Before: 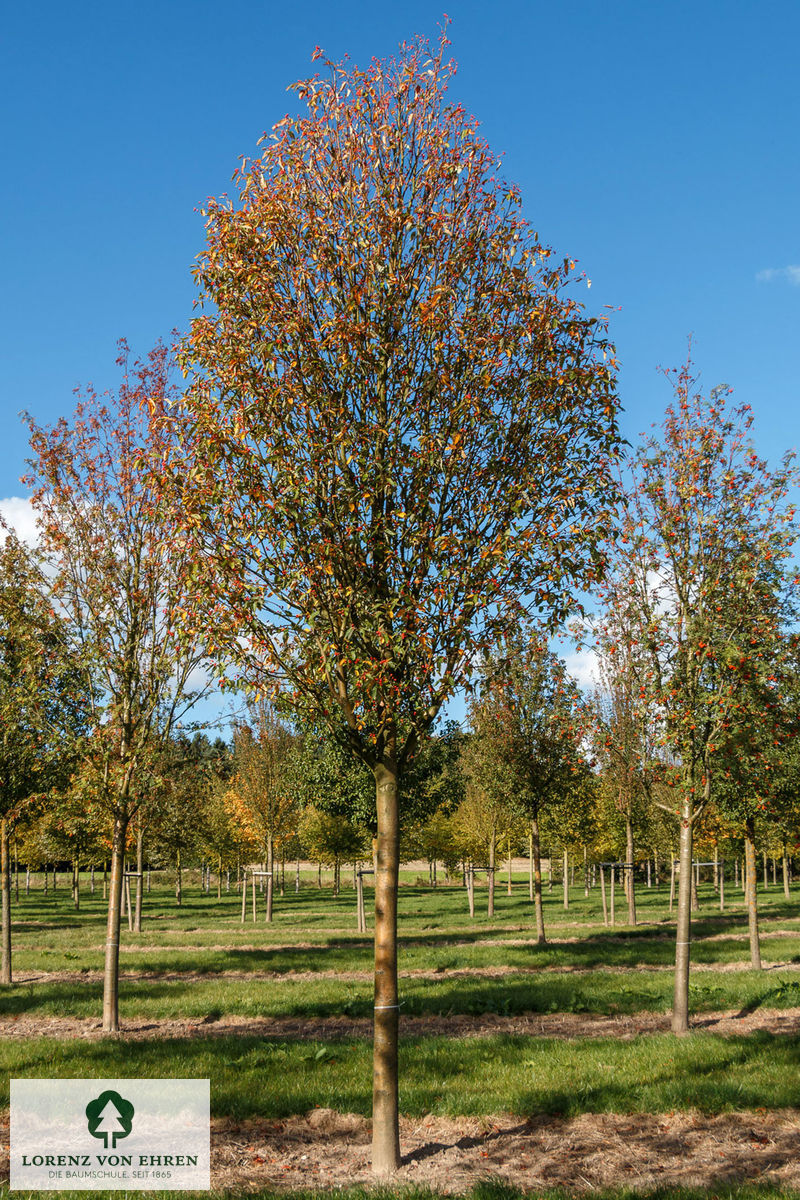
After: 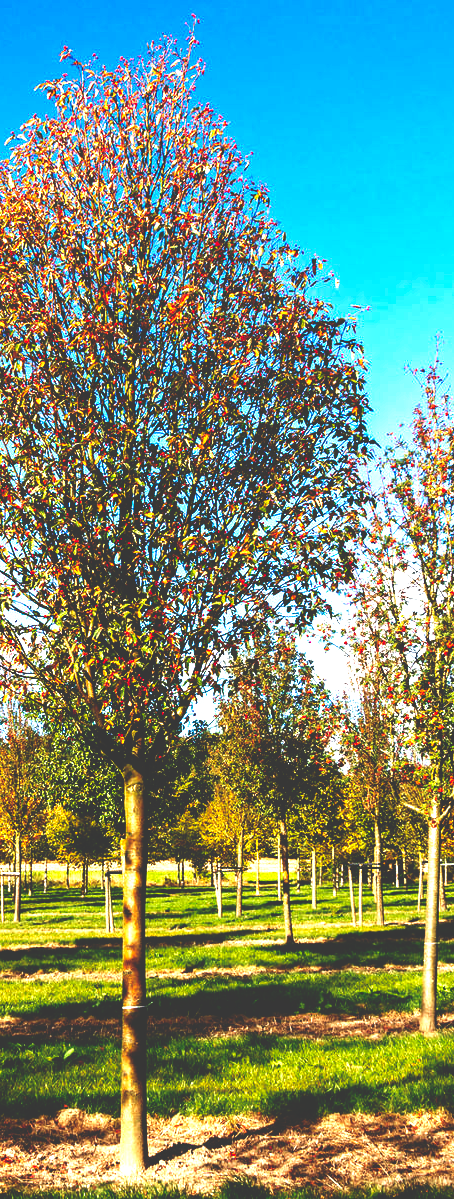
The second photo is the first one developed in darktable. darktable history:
velvia: on, module defaults
local contrast: mode bilateral grid, contrast 99, coarseness 99, detail 94%, midtone range 0.2
base curve: curves: ch0 [(0, 0.036) (0.083, 0.04) (0.804, 1)], exposure shift 0.585, preserve colors none
haze removal: strength 0.237, distance 0.255, compatibility mode true, adaptive false
crop: left 31.525%, top 0.022%, right 11.651%
exposure: black level correction 0, exposure 1.105 EV, compensate highlight preservation false
